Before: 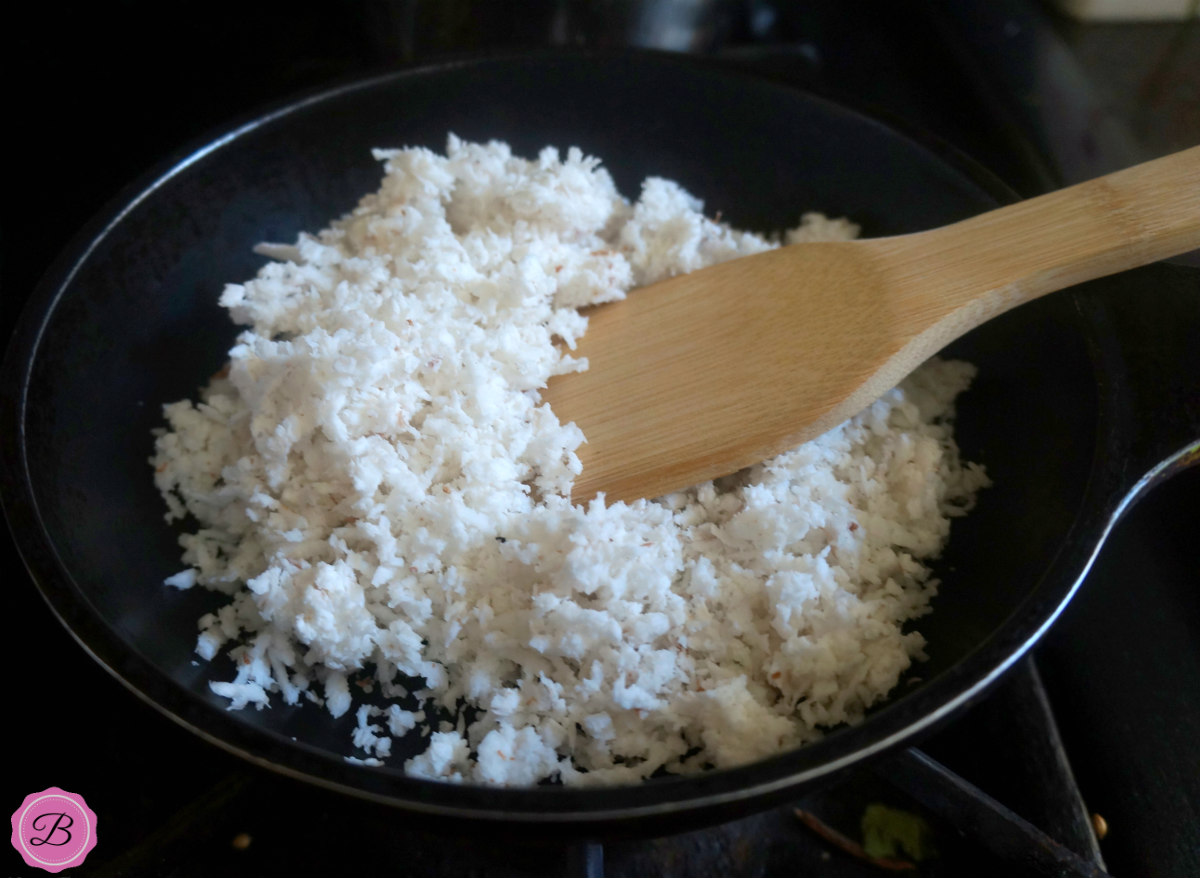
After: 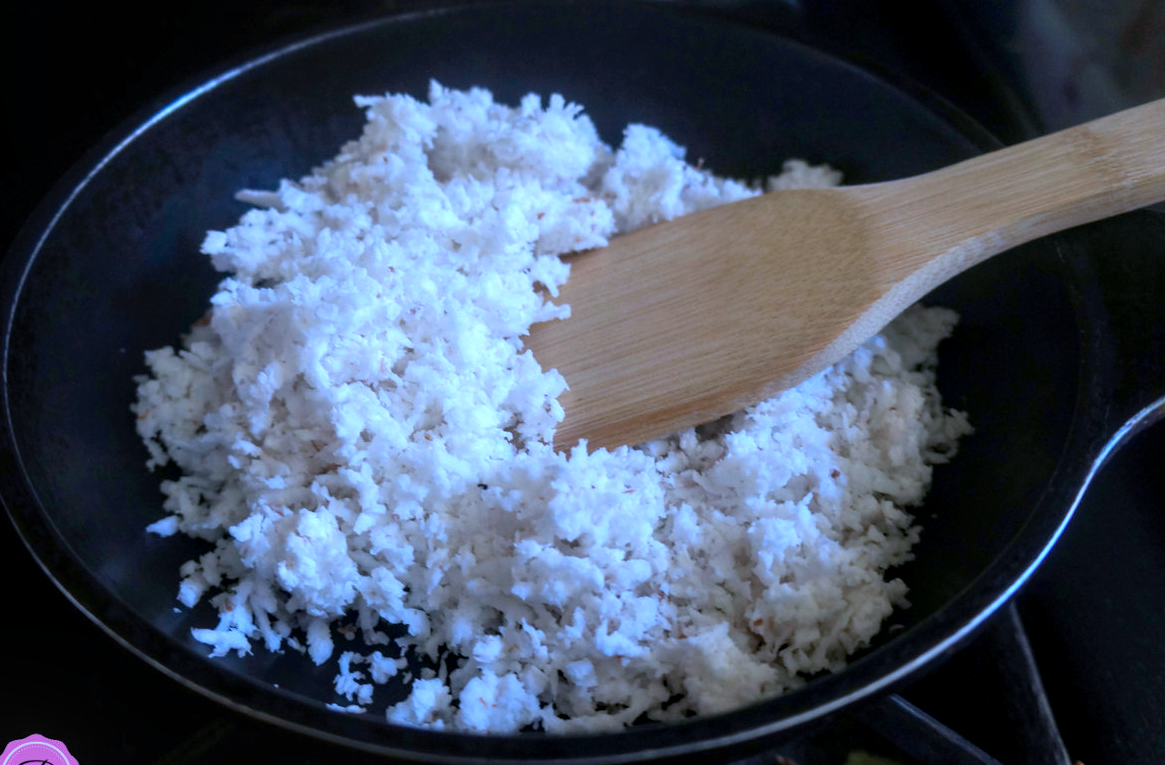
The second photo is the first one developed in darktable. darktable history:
white balance: red 1.009, blue 1.027
crop: left 1.507%, top 6.147%, right 1.379%, bottom 6.637%
local contrast: detail 130%
color calibration: illuminant as shot in camera, adaptation linear Bradford (ICC v4), x 0.406, y 0.405, temperature 3570.35 K, saturation algorithm version 1 (2020)
